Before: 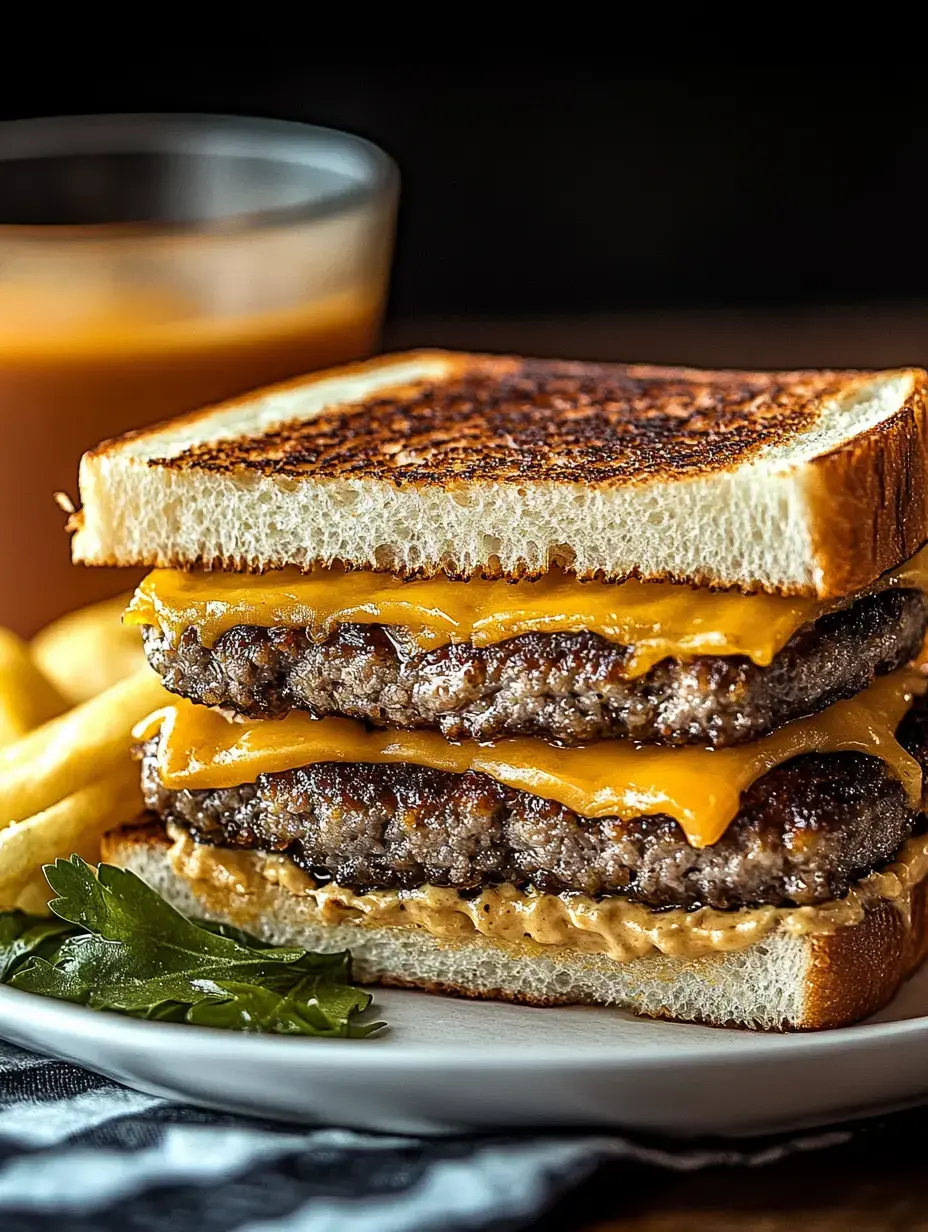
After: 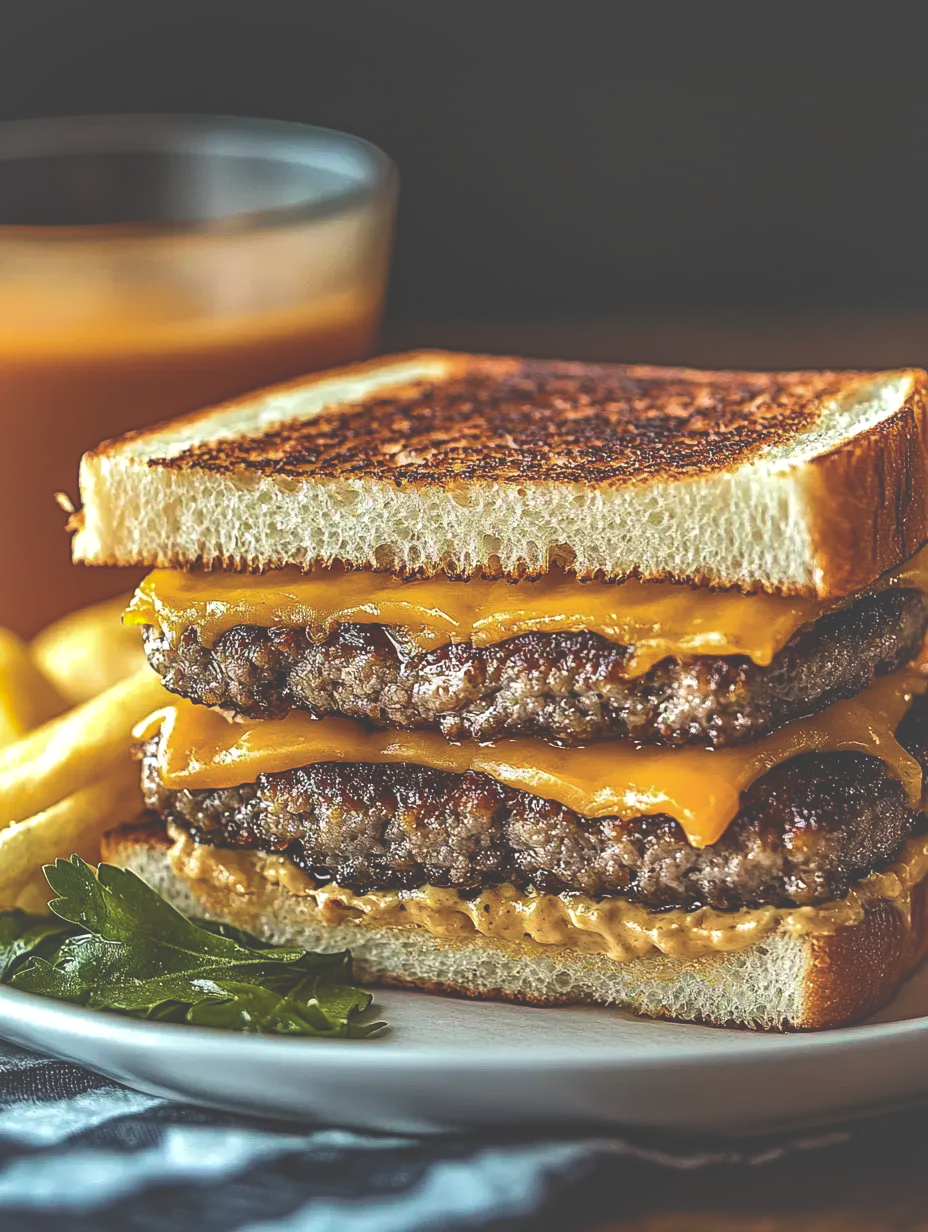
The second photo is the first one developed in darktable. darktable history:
contrast brightness saturation: contrast 0.029, brightness -0.038
velvia: on, module defaults
shadows and highlights: on, module defaults
exposure: black level correction -0.041, exposure 0.065 EV, compensate highlight preservation false
